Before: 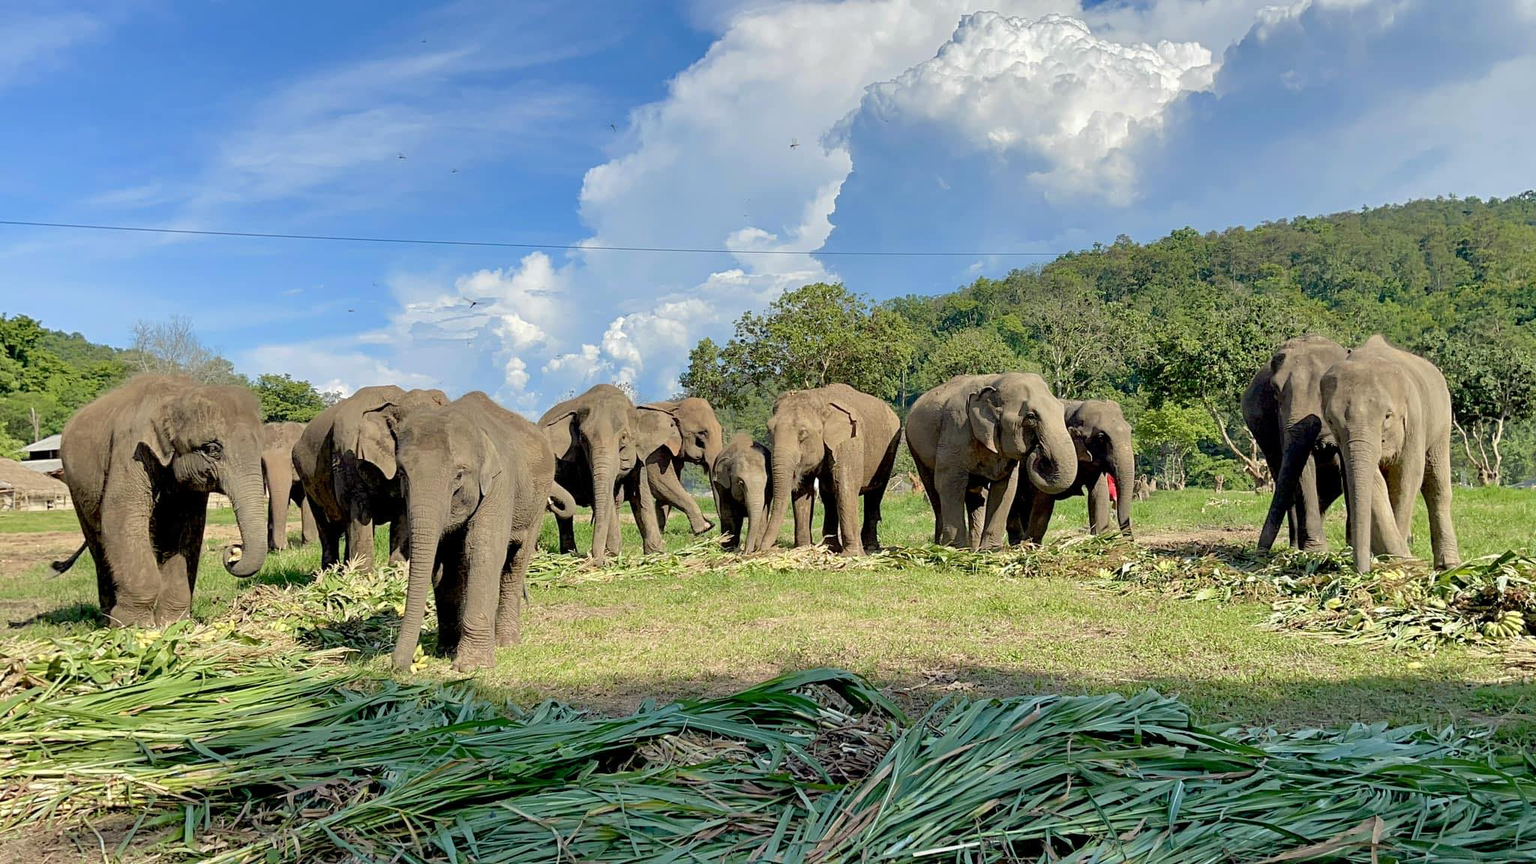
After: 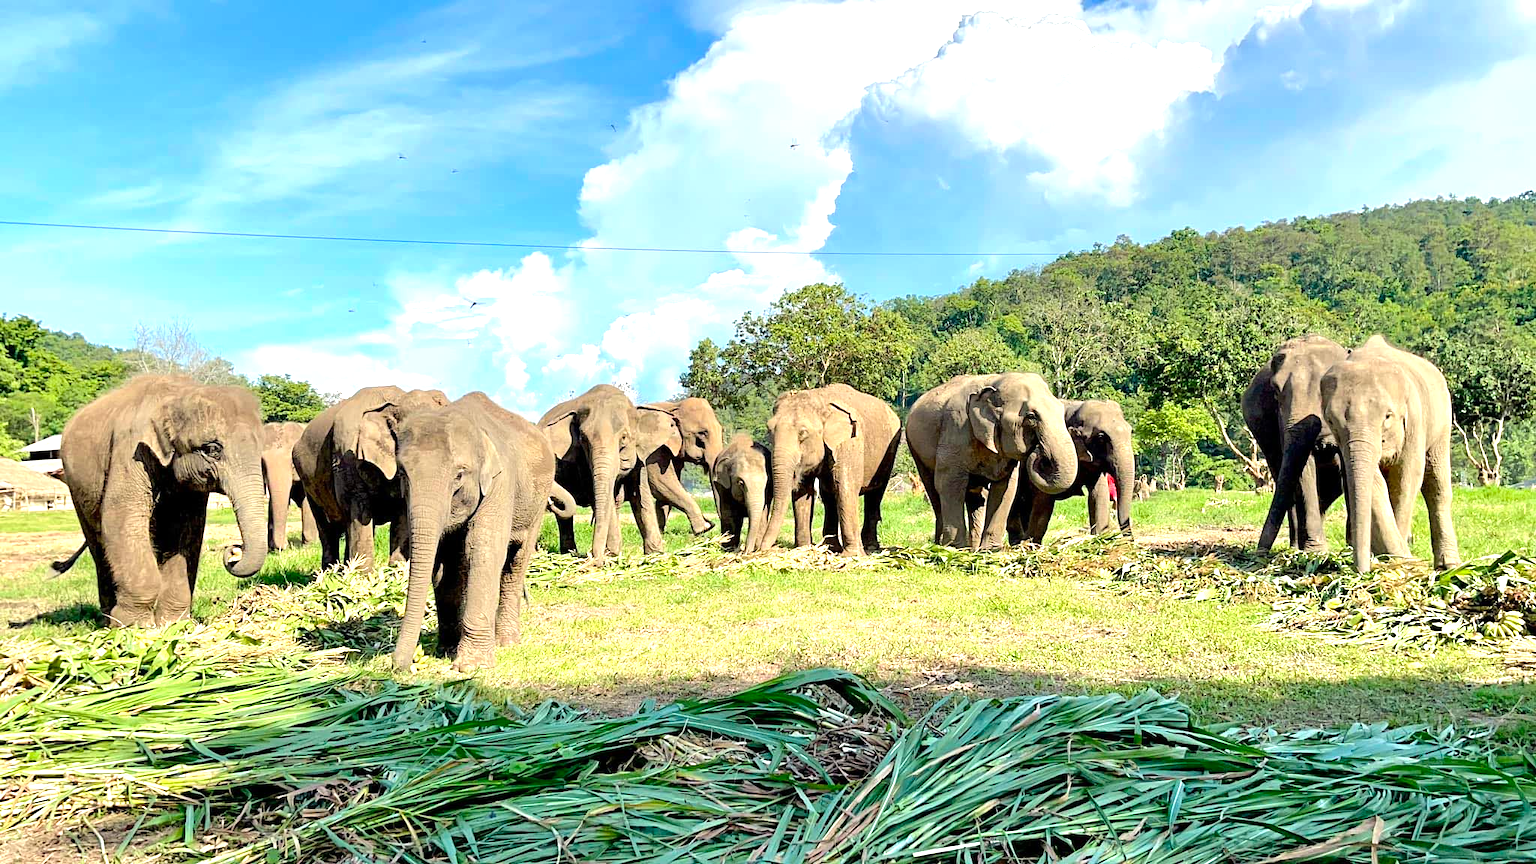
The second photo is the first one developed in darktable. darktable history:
exposure: exposure 0.74 EV, compensate highlight preservation false
tone equalizer: -8 EV -0.417 EV, -7 EV -0.389 EV, -6 EV -0.333 EV, -5 EV -0.222 EV, -3 EV 0.222 EV, -2 EV 0.333 EV, -1 EV 0.389 EV, +0 EV 0.417 EV, edges refinement/feathering 500, mask exposure compensation -1.57 EV, preserve details no
